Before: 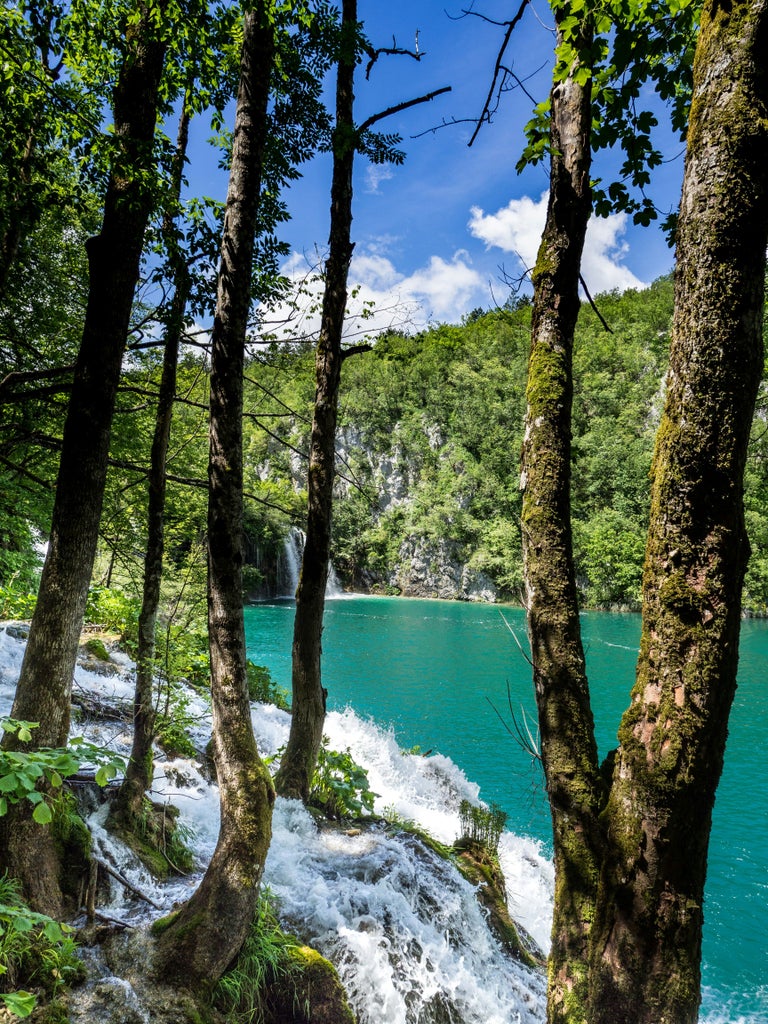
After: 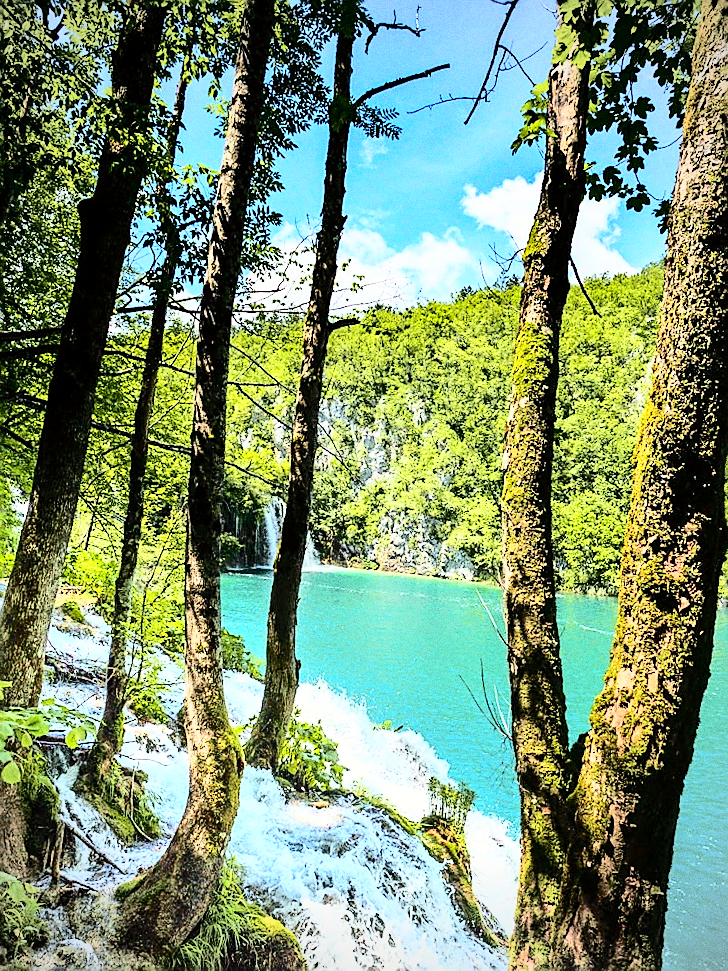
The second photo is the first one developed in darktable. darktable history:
crop and rotate: angle -2.38°
sharpen: radius 1.4, amount 1.25, threshold 0.7
base curve: curves: ch0 [(0, 0) (0.018, 0.026) (0.143, 0.37) (0.33, 0.731) (0.458, 0.853) (0.735, 0.965) (0.905, 0.986) (1, 1)]
grain: coarseness 0.09 ISO, strength 40%
vignetting: fall-off radius 45%, brightness -0.33
contrast brightness saturation: contrast 0.01, saturation -0.05
tone curve: curves: ch0 [(0, 0) (0.131, 0.135) (0.288, 0.372) (0.451, 0.608) (0.612, 0.739) (0.736, 0.832) (1, 1)]; ch1 [(0, 0) (0.392, 0.398) (0.487, 0.471) (0.496, 0.493) (0.519, 0.531) (0.557, 0.591) (0.581, 0.639) (0.622, 0.711) (1, 1)]; ch2 [(0, 0) (0.388, 0.344) (0.438, 0.425) (0.476, 0.482) (0.502, 0.508) (0.524, 0.531) (0.538, 0.58) (0.58, 0.621) (0.613, 0.679) (0.655, 0.738) (1, 1)], color space Lab, independent channels, preserve colors none
